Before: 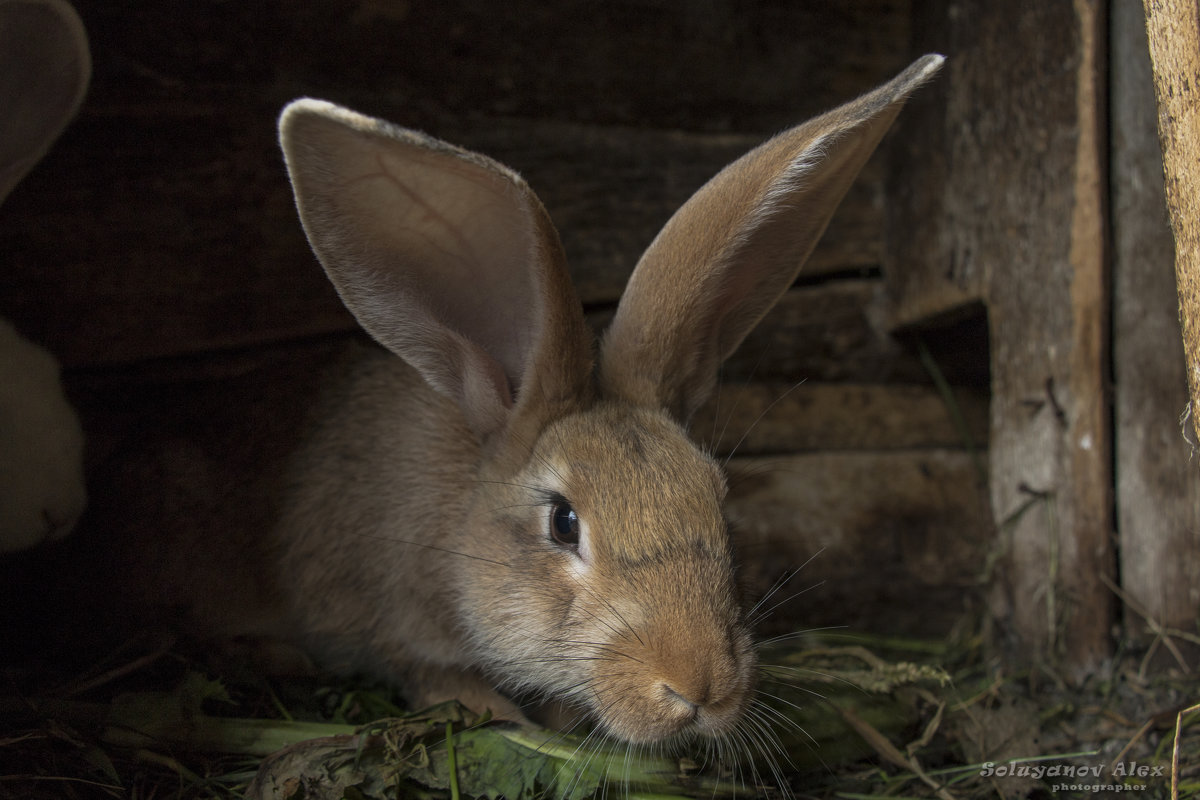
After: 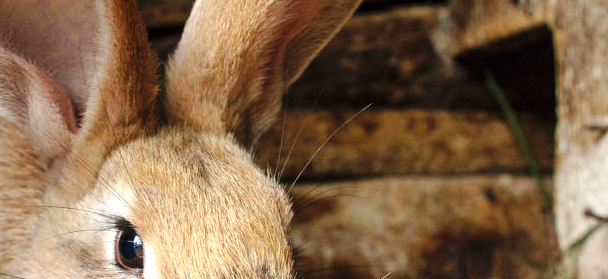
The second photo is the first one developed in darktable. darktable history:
exposure: black level correction 0, exposure 1.502 EV, compensate highlight preservation false
crop: left 36.326%, top 34.491%, right 12.981%, bottom 30.574%
base curve: curves: ch0 [(0, 0) (0.036, 0.025) (0.121, 0.166) (0.206, 0.329) (0.605, 0.79) (1, 1)], preserve colors none
